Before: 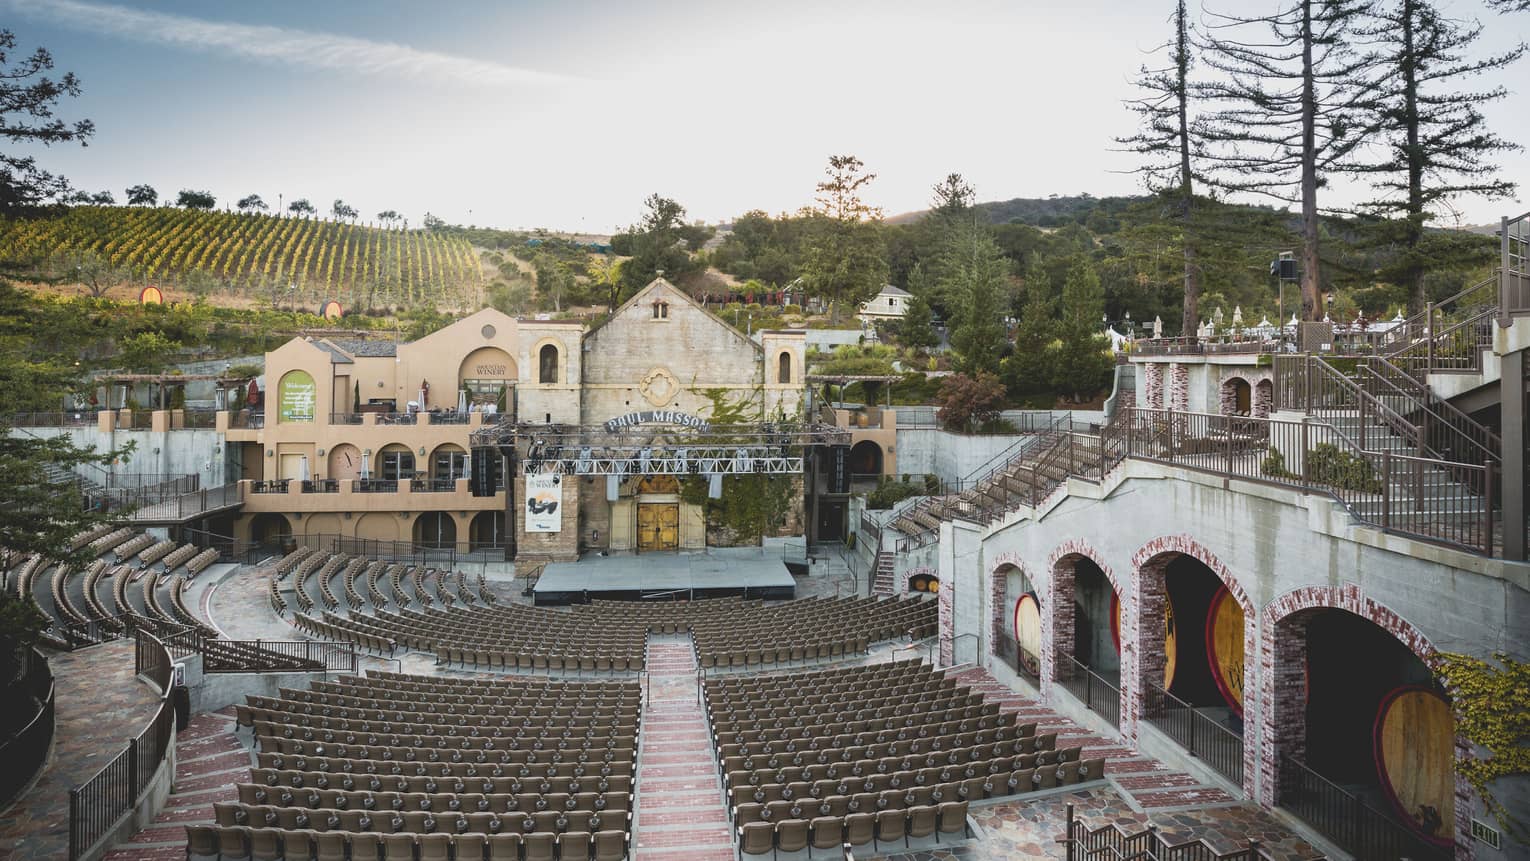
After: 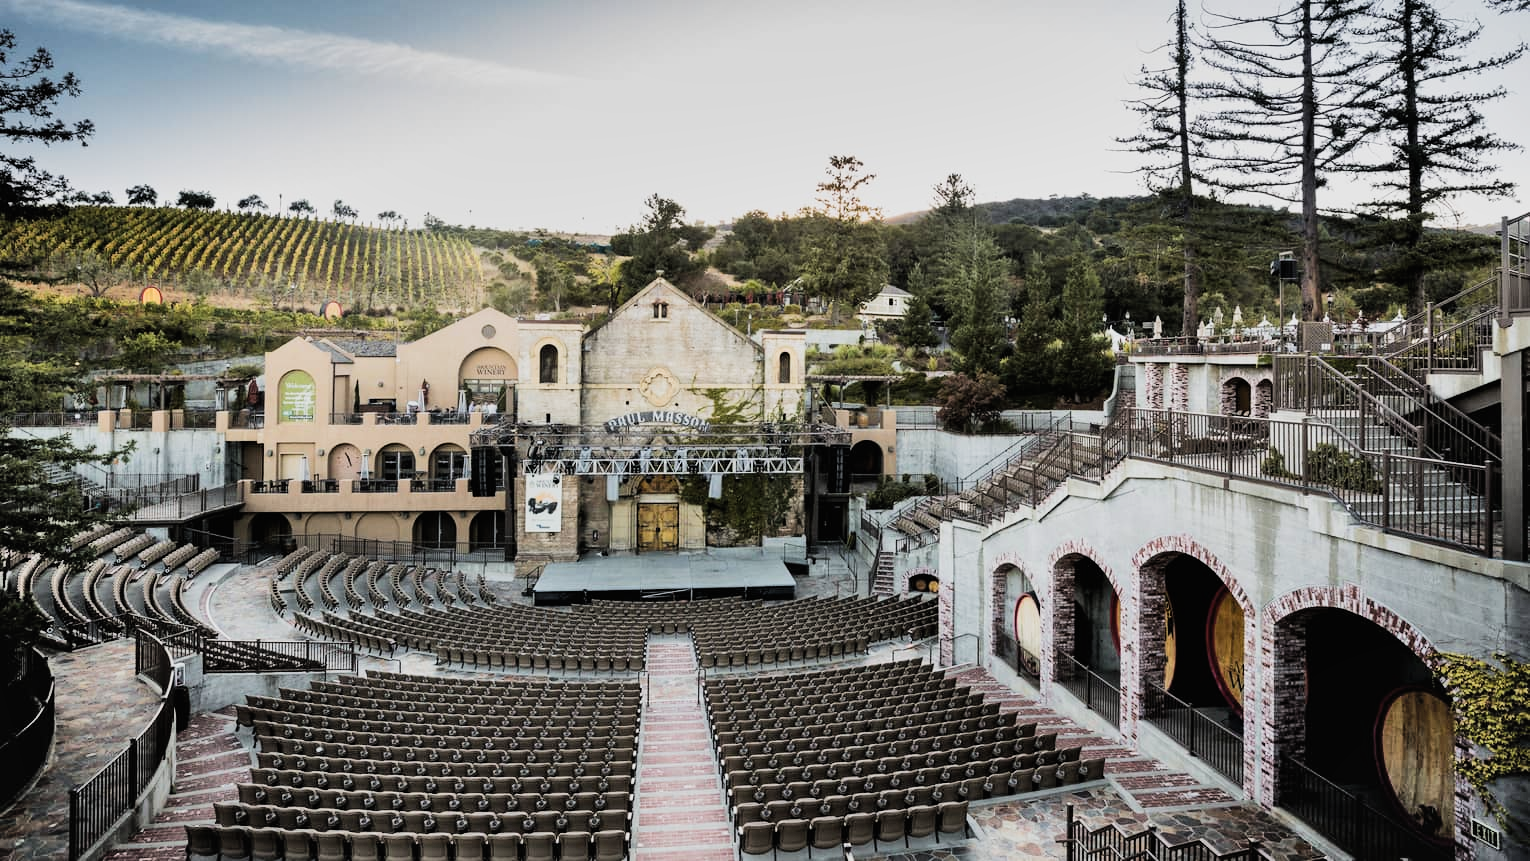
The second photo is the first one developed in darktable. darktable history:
shadows and highlights: shadows 59.55, soften with gaussian
filmic rgb: black relative exposure -5.11 EV, white relative exposure 3.52 EV, hardness 3.18, contrast 1.502, highlights saturation mix -48.89%
